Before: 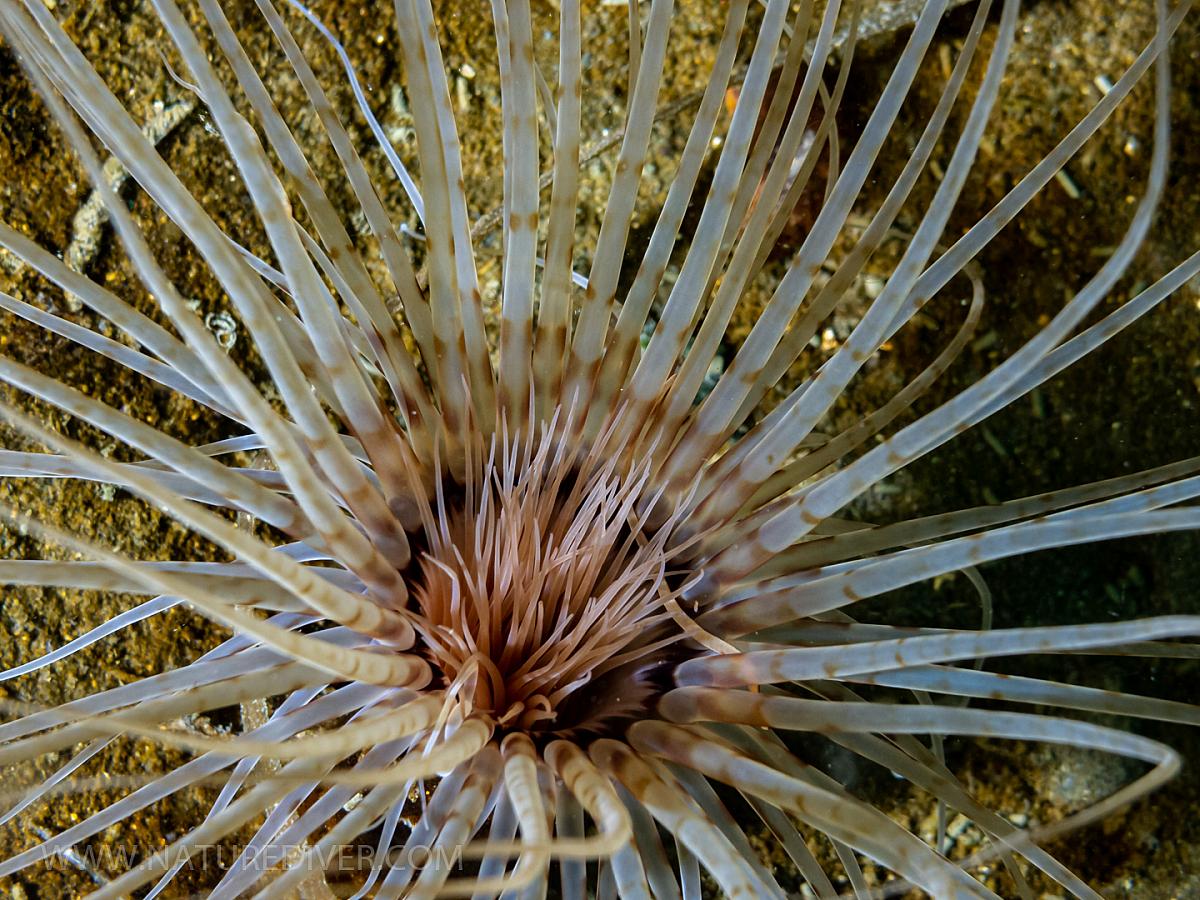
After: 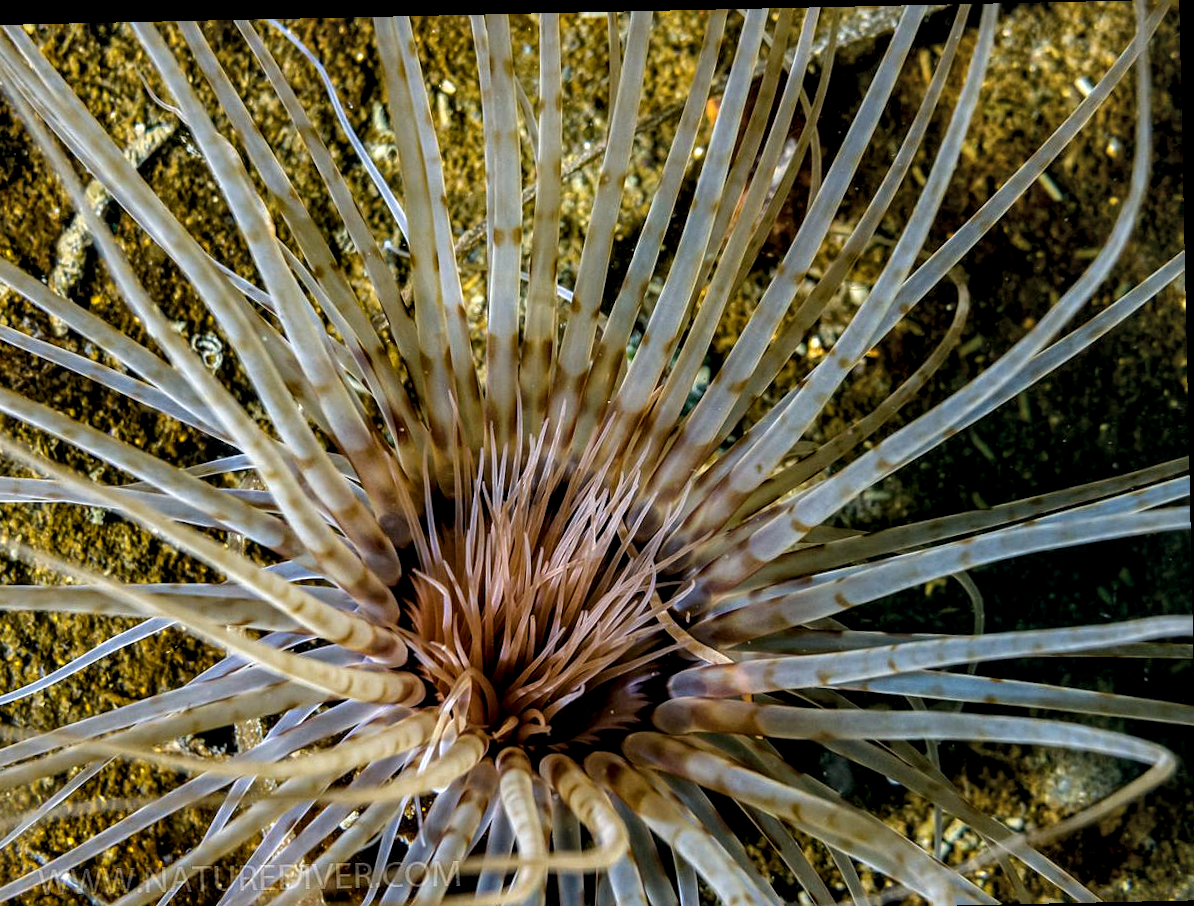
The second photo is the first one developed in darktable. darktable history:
crop: left 1.743%, right 0.268%, bottom 2.011%
local contrast: detail 154%
rotate and perspective: rotation -1.24°, automatic cropping off
color balance rgb: perceptual saturation grading › global saturation 30%, global vibrance 20%
white balance: emerald 1
color correction: highlights a* 2.75, highlights b* 5, shadows a* -2.04, shadows b* -4.84, saturation 0.8
exposure: exposure -0.01 EV, compensate highlight preservation false
